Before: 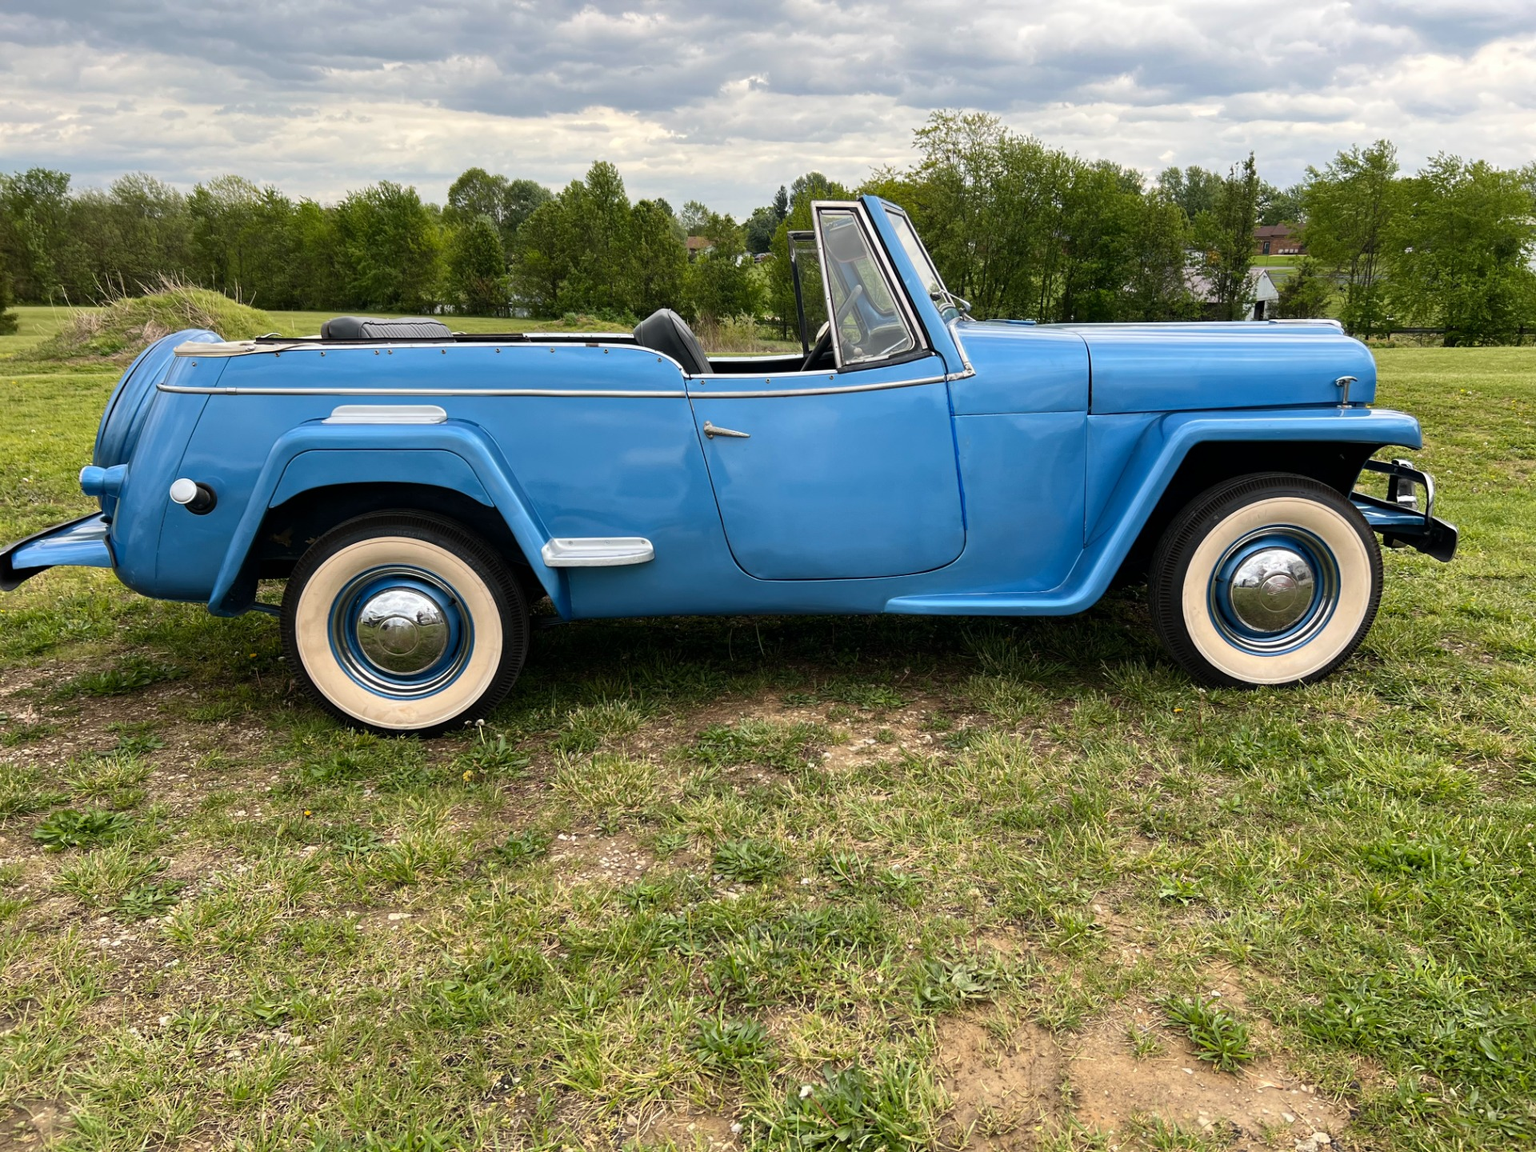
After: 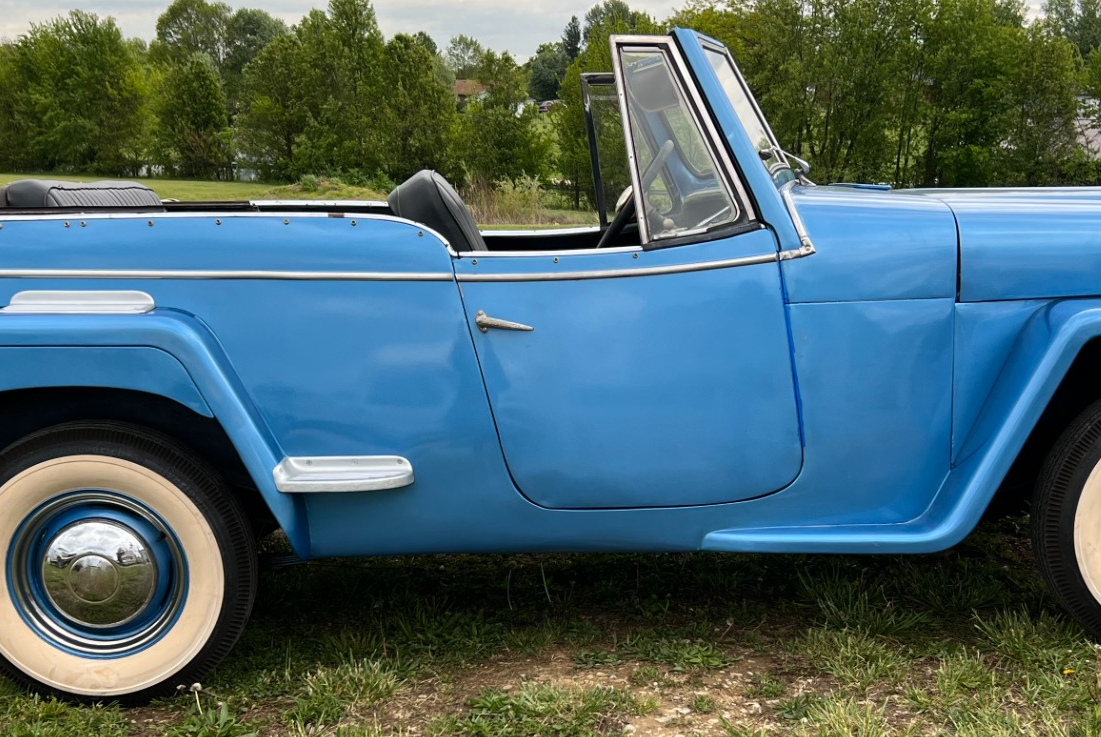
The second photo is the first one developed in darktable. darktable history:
crop: left 21.059%, top 15.057%, right 21.559%, bottom 33.738%
